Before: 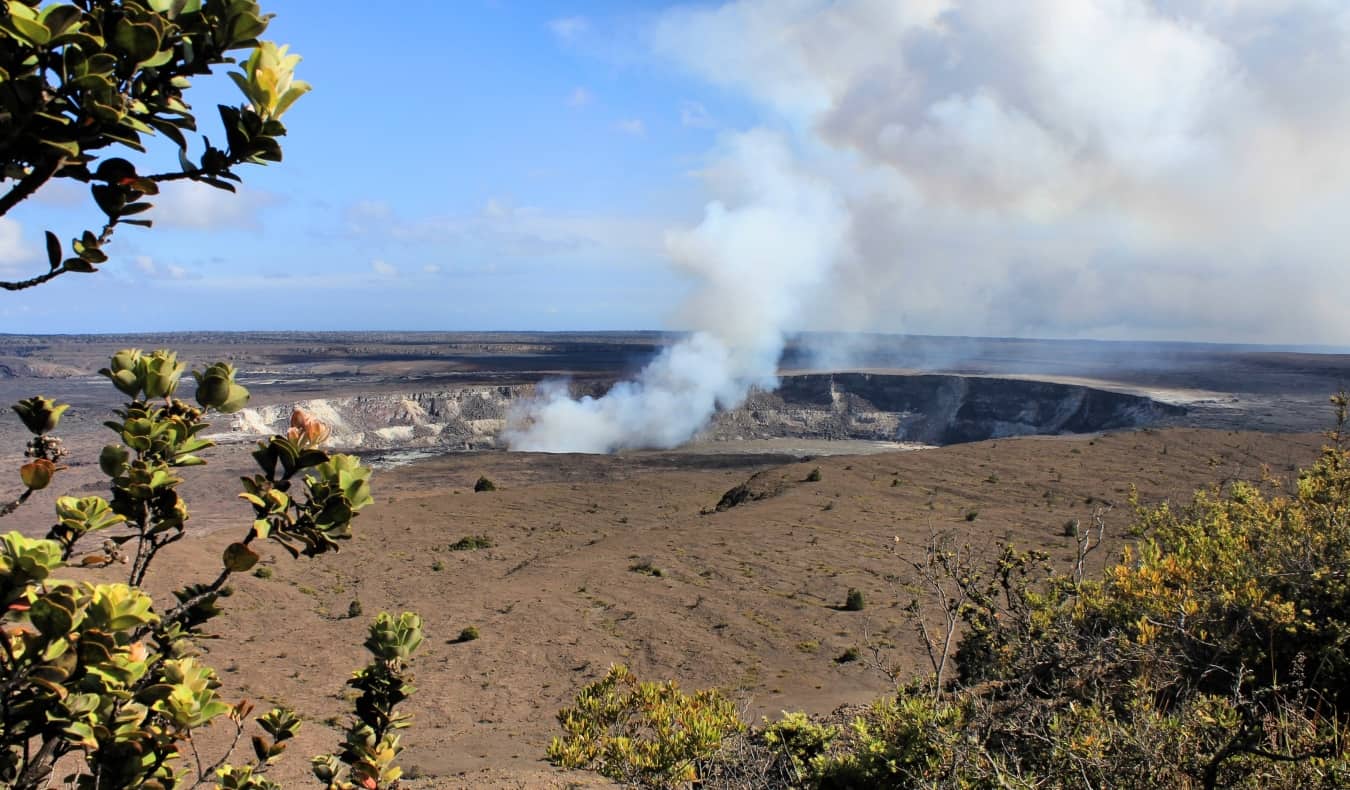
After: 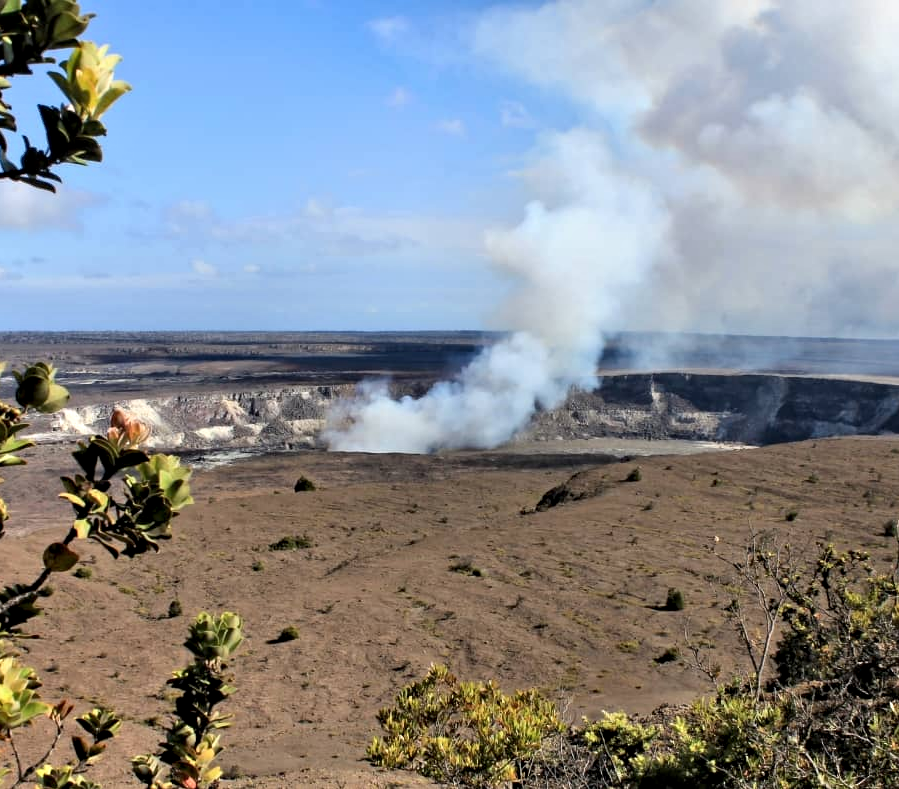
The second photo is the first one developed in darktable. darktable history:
contrast equalizer: octaves 7, y [[0.511, 0.558, 0.631, 0.632, 0.559, 0.512], [0.5 ×6], [0.507, 0.559, 0.627, 0.644, 0.647, 0.647], [0 ×6], [0 ×6]], mix 0.587
crop and rotate: left 13.372%, right 19.976%
